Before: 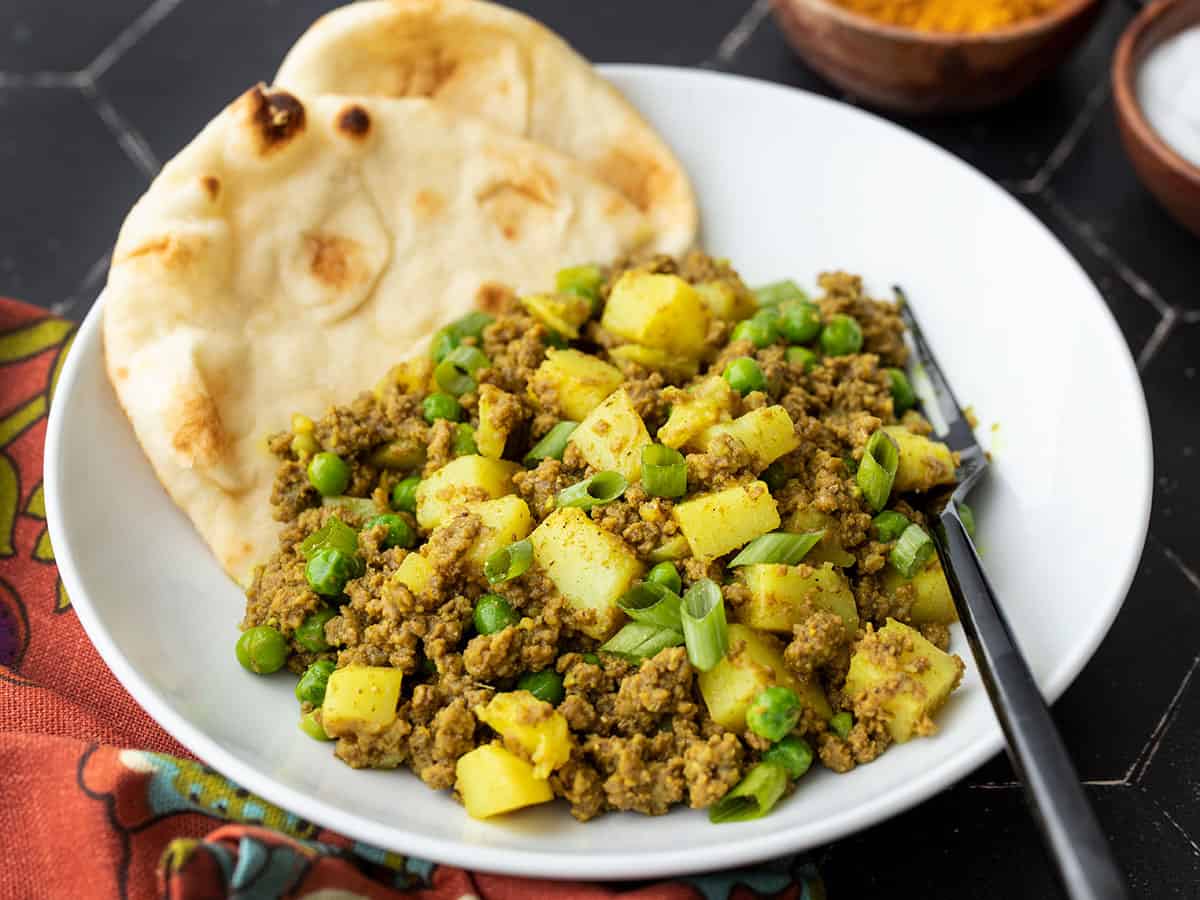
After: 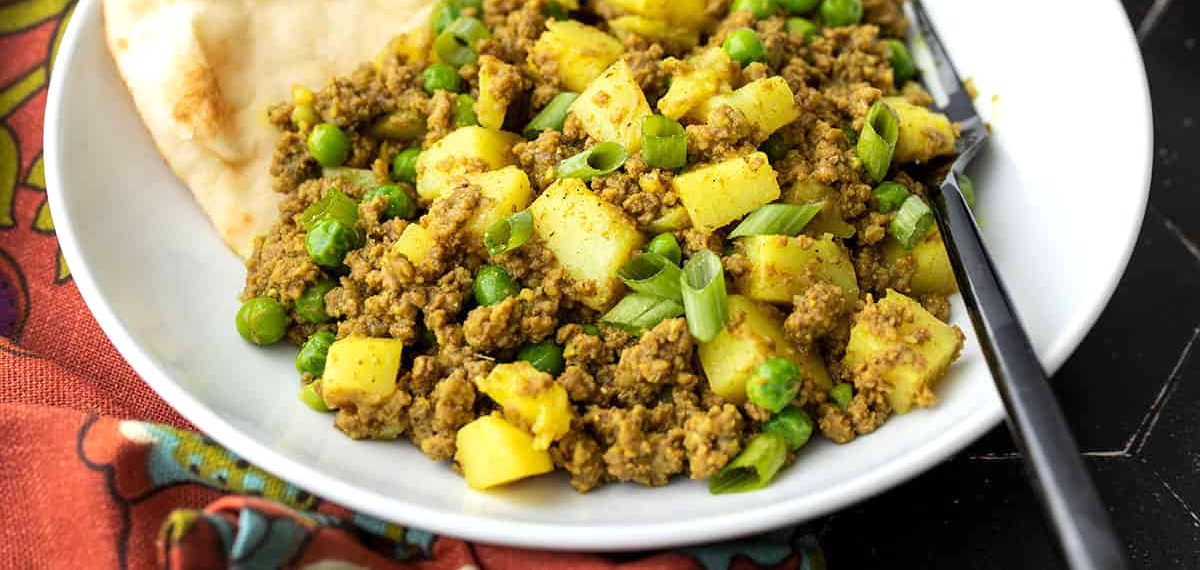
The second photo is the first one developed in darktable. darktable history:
exposure: exposure 0.212 EV, compensate exposure bias true, compensate highlight preservation false
crop and rotate: top 36.622%
